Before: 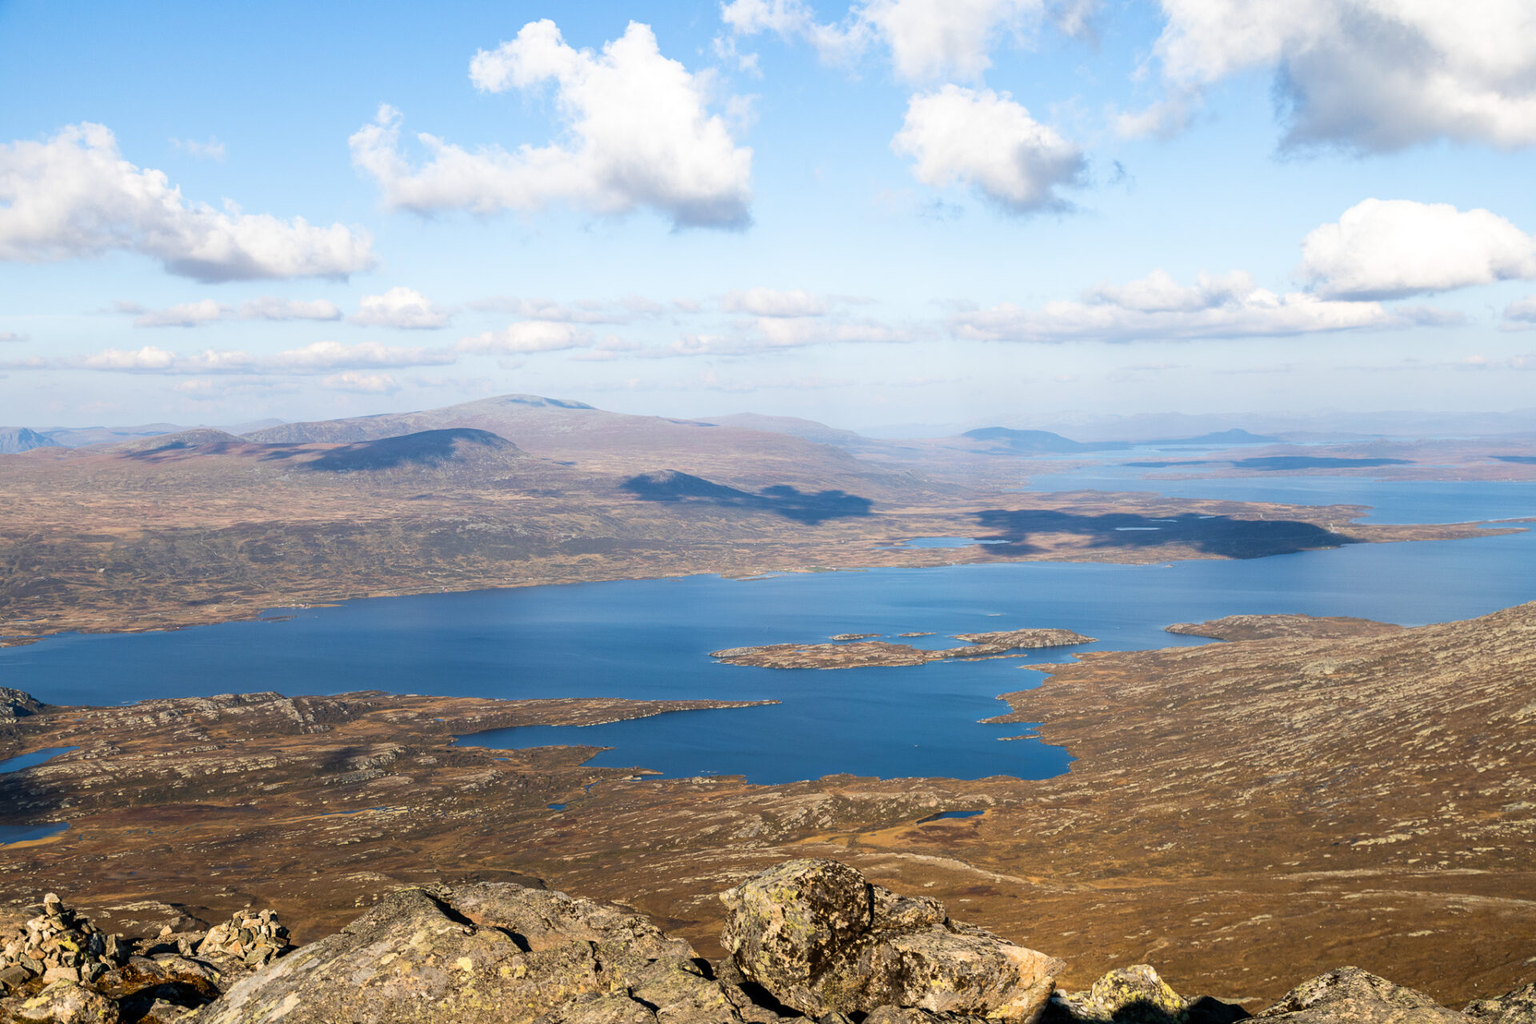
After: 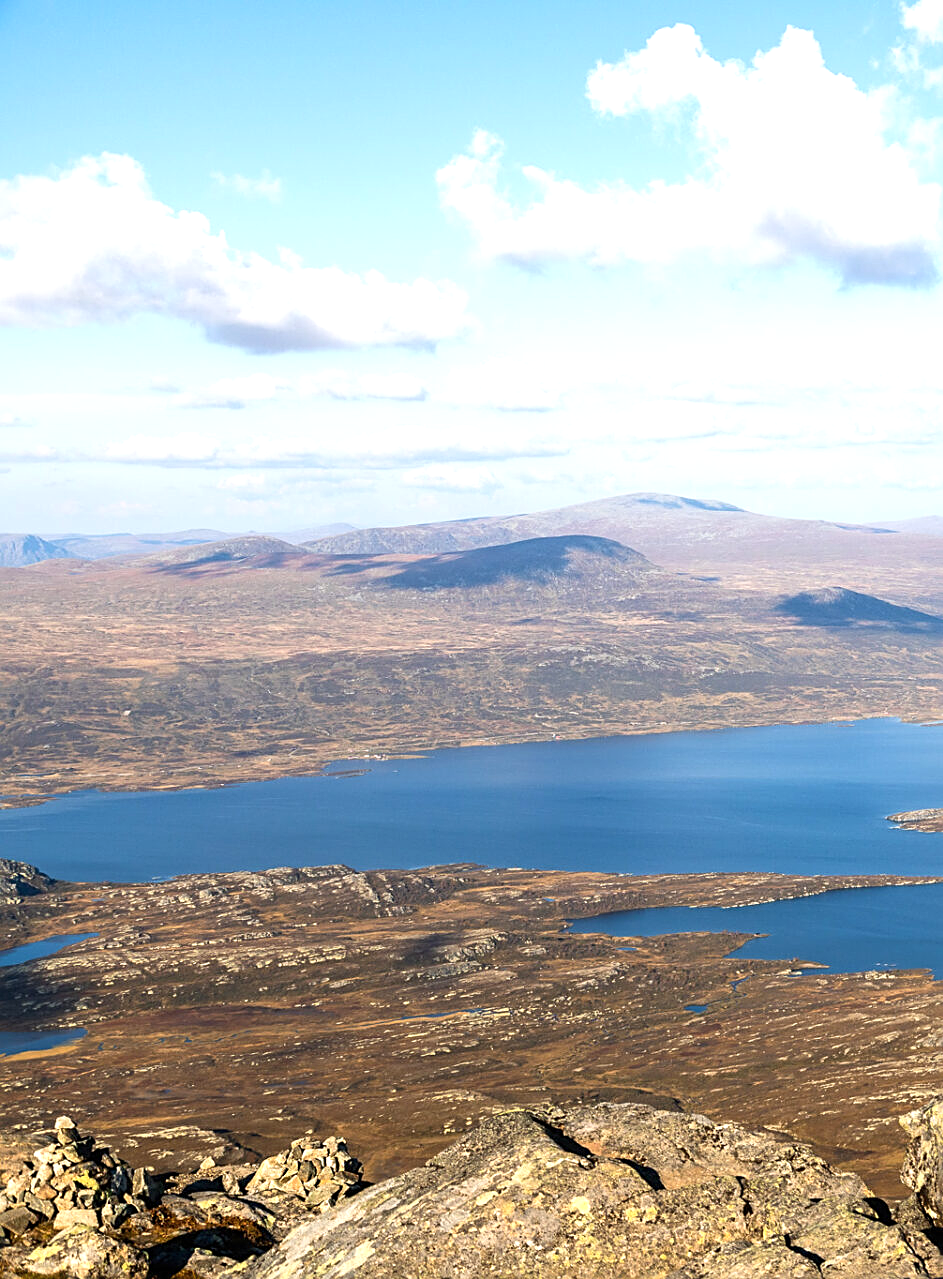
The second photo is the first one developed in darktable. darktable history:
exposure: black level correction 0, exposure 0.5 EV, compensate highlight preservation false
sharpen: on, module defaults
crop and rotate: left 0%, top 0%, right 50.845%
rotate and perspective: automatic cropping off
